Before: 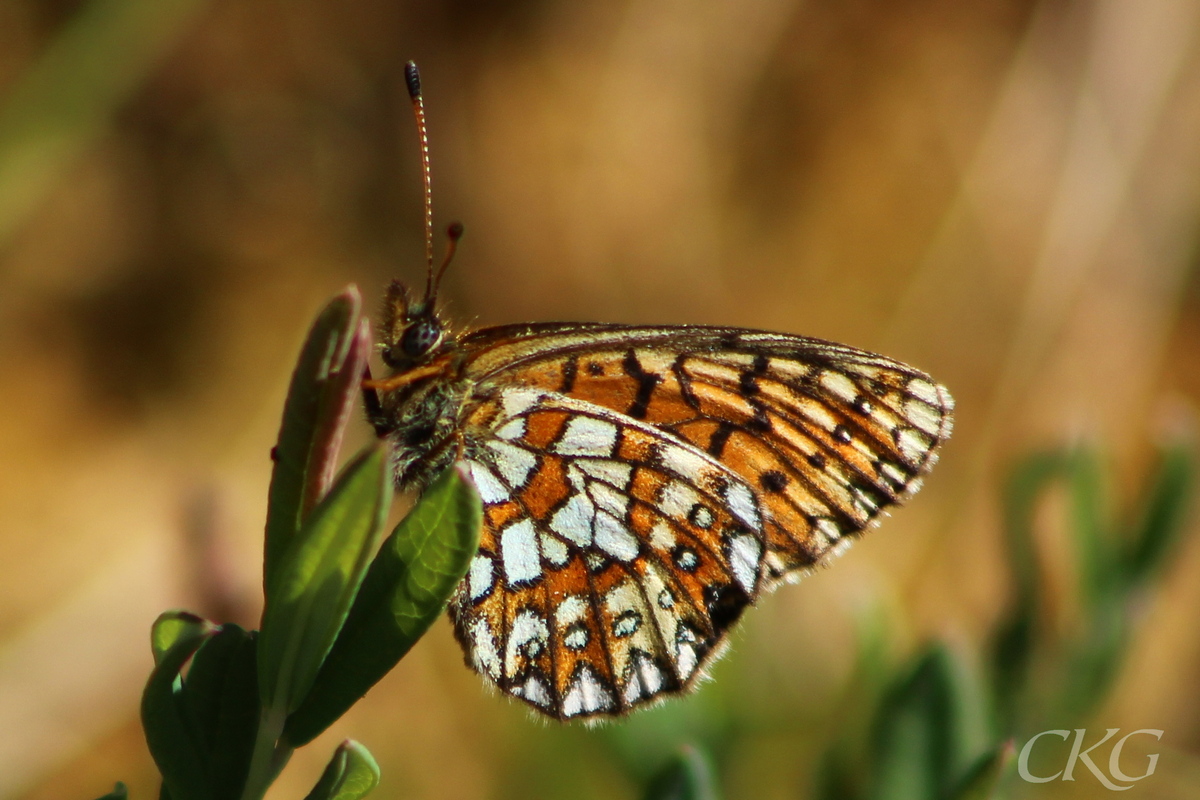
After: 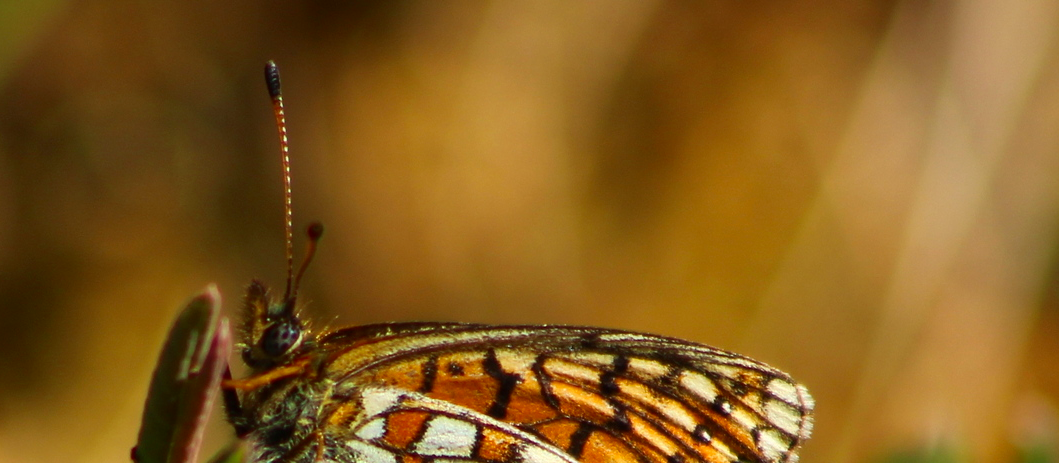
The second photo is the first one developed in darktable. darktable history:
color correction: highlights b* 3.01
crop and rotate: left 11.732%, bottom 42.004%
contrast brightness saturation: contrast 0.044, saturation 0.155
